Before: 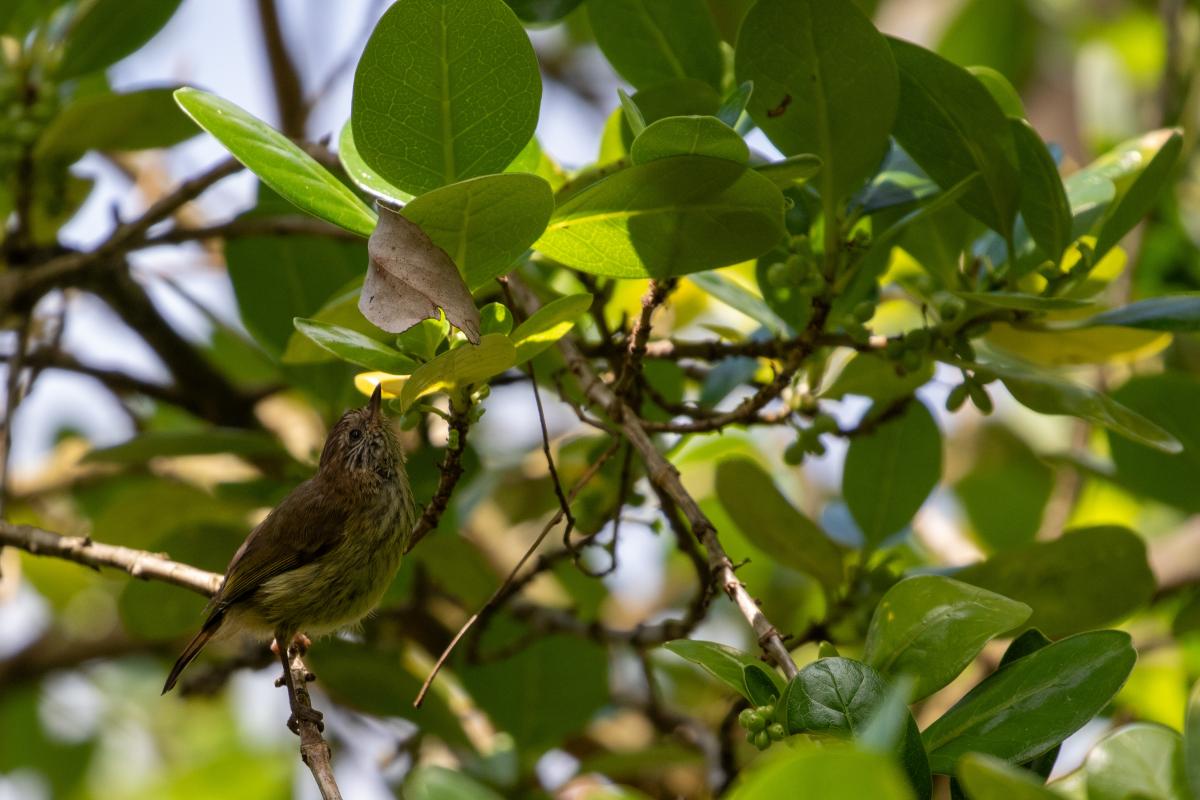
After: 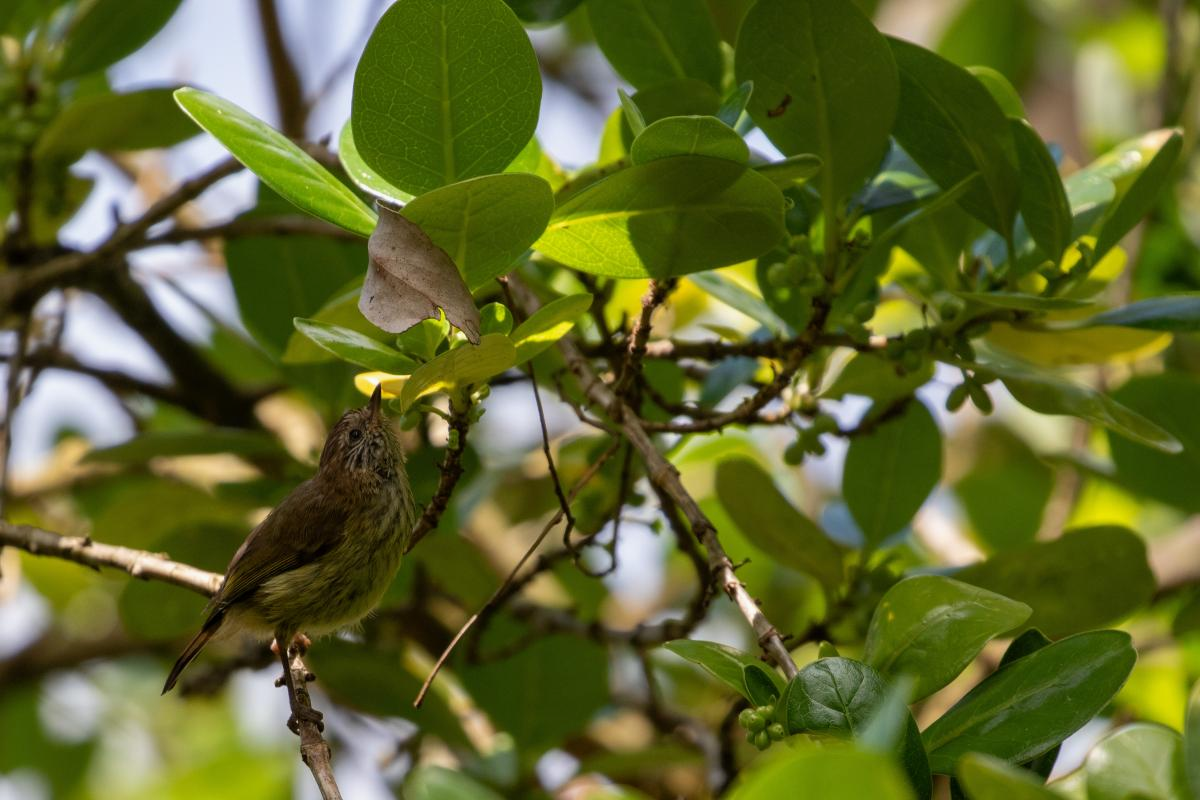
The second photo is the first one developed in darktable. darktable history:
exposure: exposure -0.067 EV, compensate highlight preservation false
